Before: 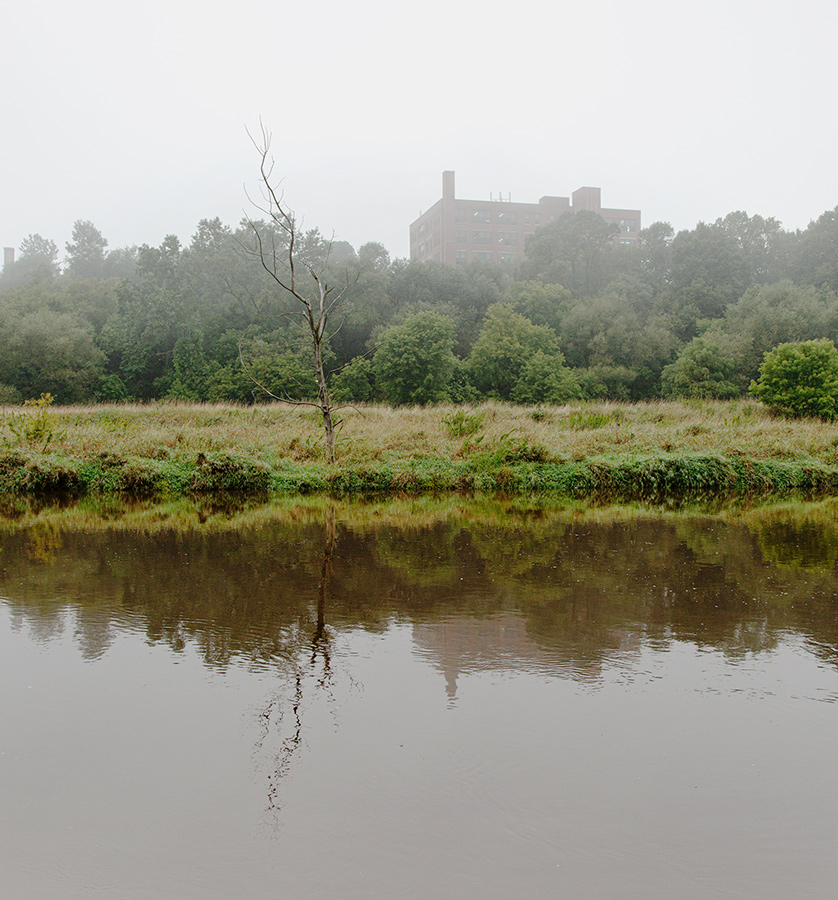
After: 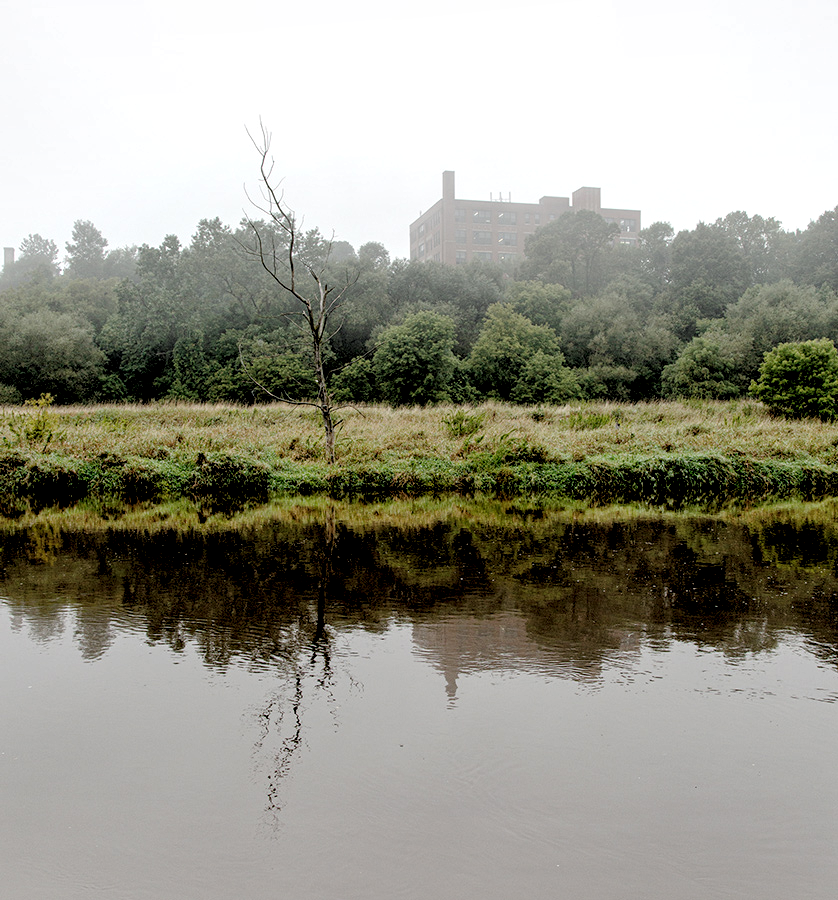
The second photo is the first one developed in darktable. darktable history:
local contrast: detail 135%, midtone range 0.75
rgb levels: levels [[0.034, 0.472, 0.904], [0, 0.5, 1], [0, 0.5, 1]]
